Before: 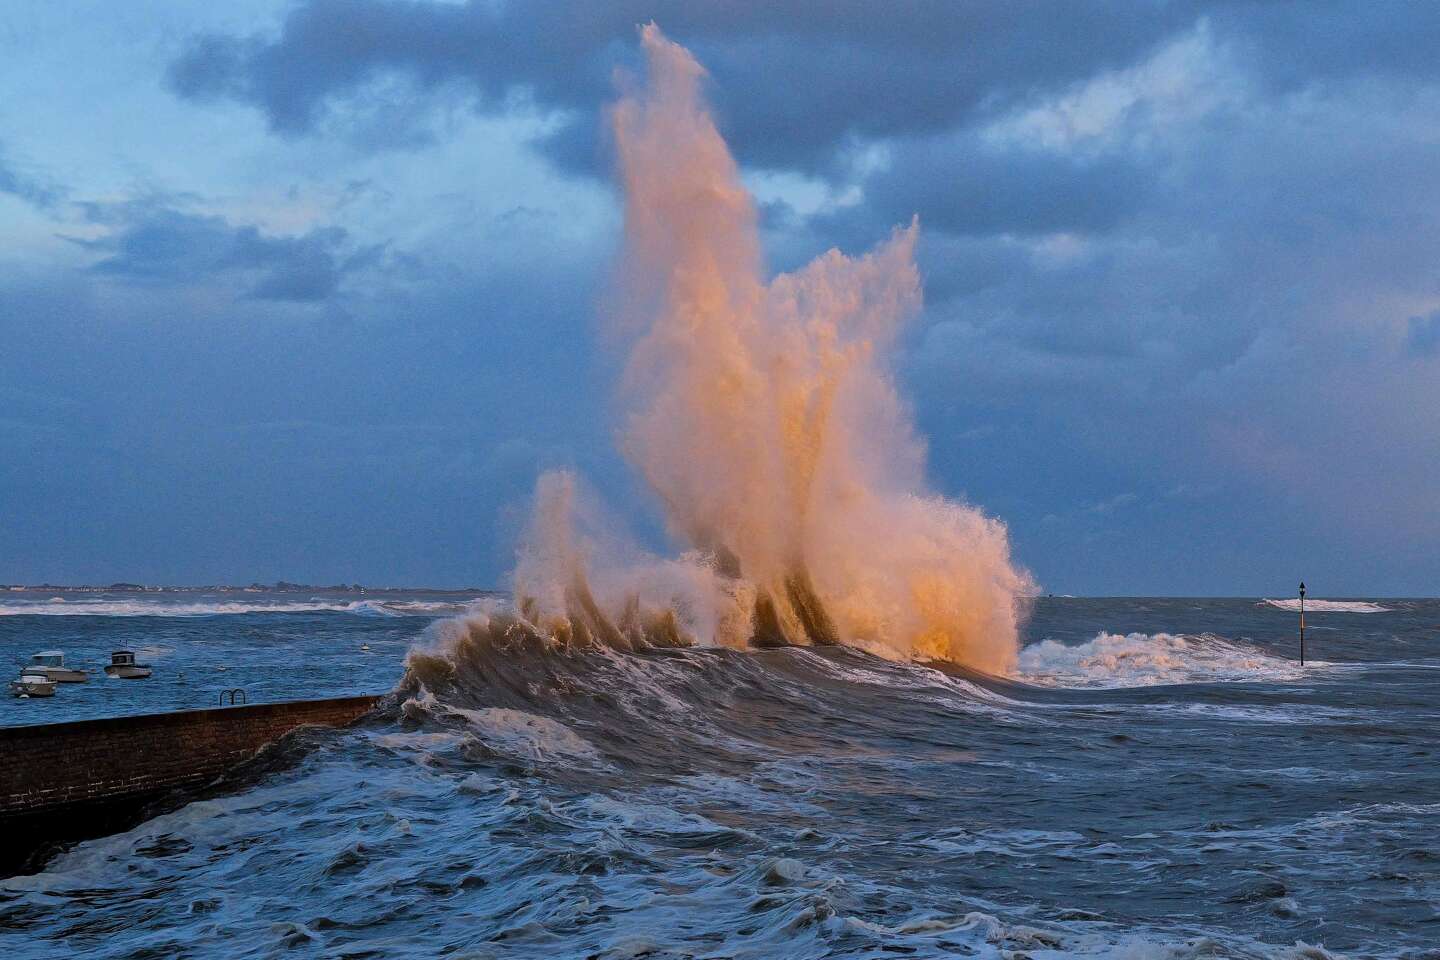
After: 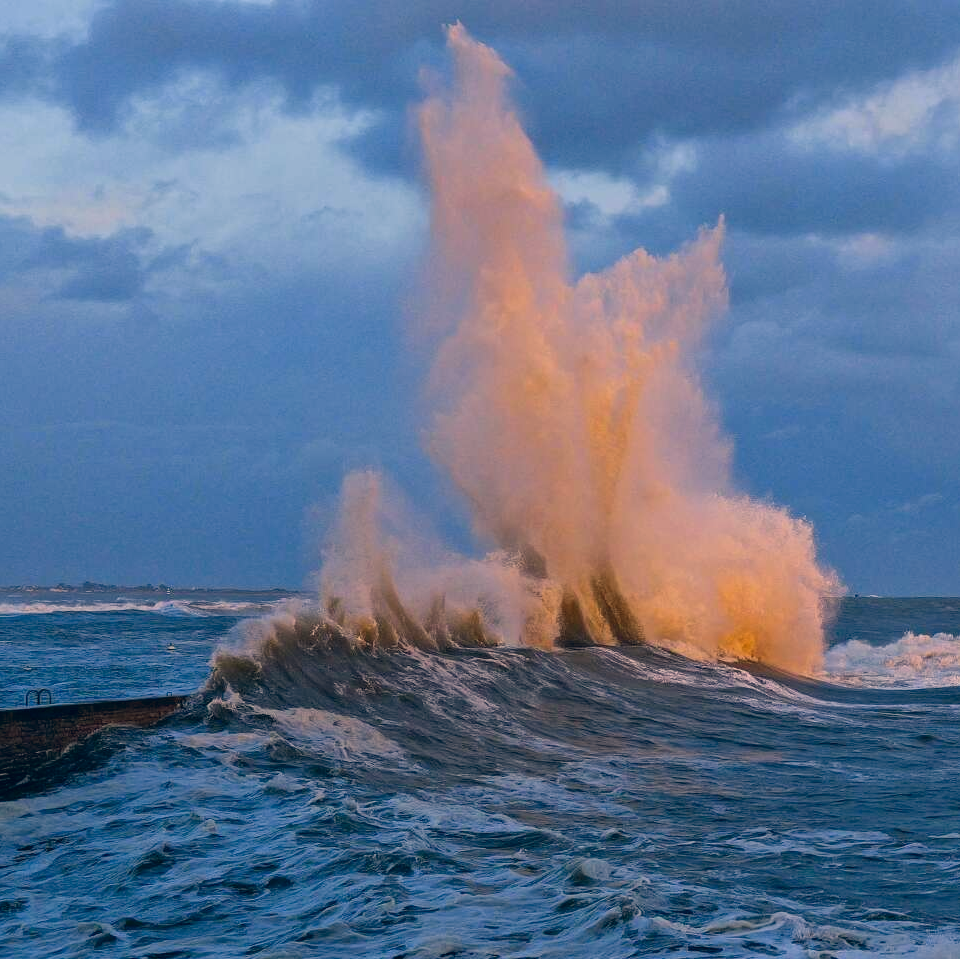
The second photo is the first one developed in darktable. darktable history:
color correction: highlights a* 10.32, highlights b* 14.66, shadows a* -9.59, shadows b* -15.02
crop and rotate: left 13.537%, right 19.796%
